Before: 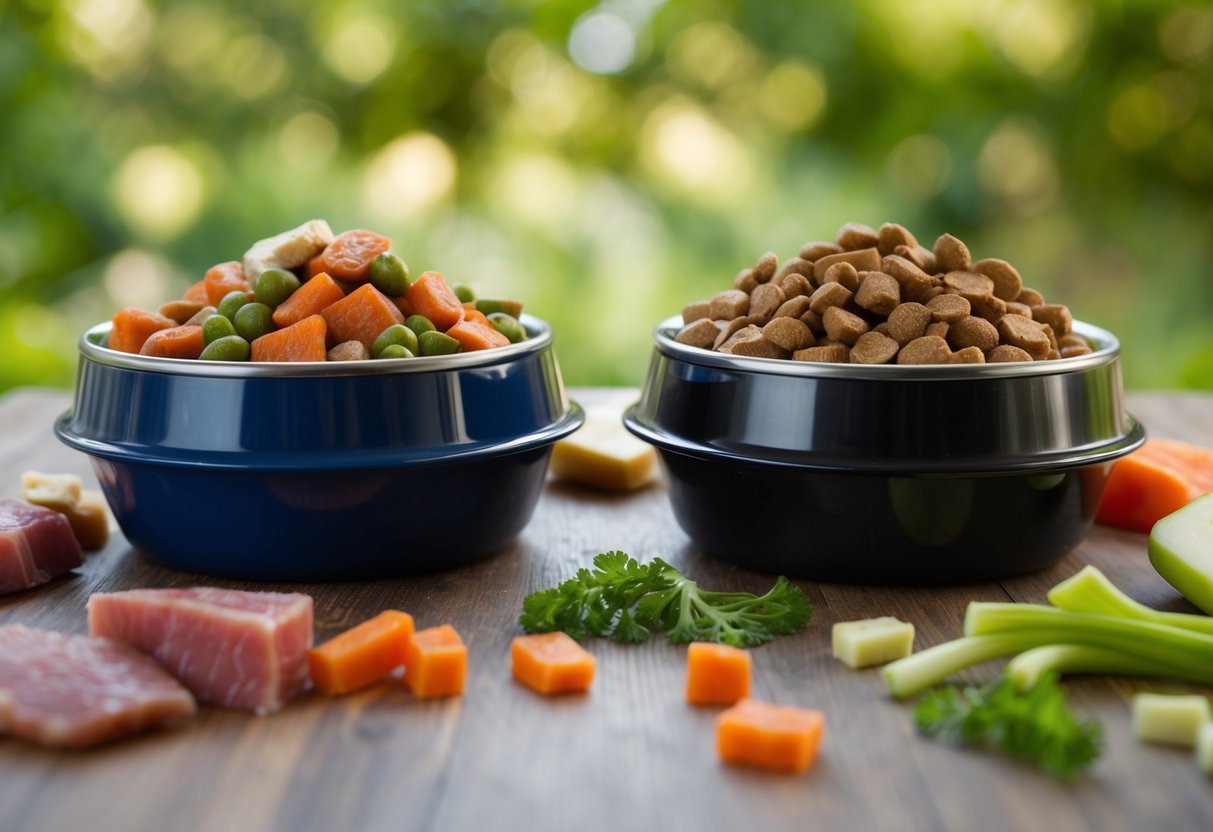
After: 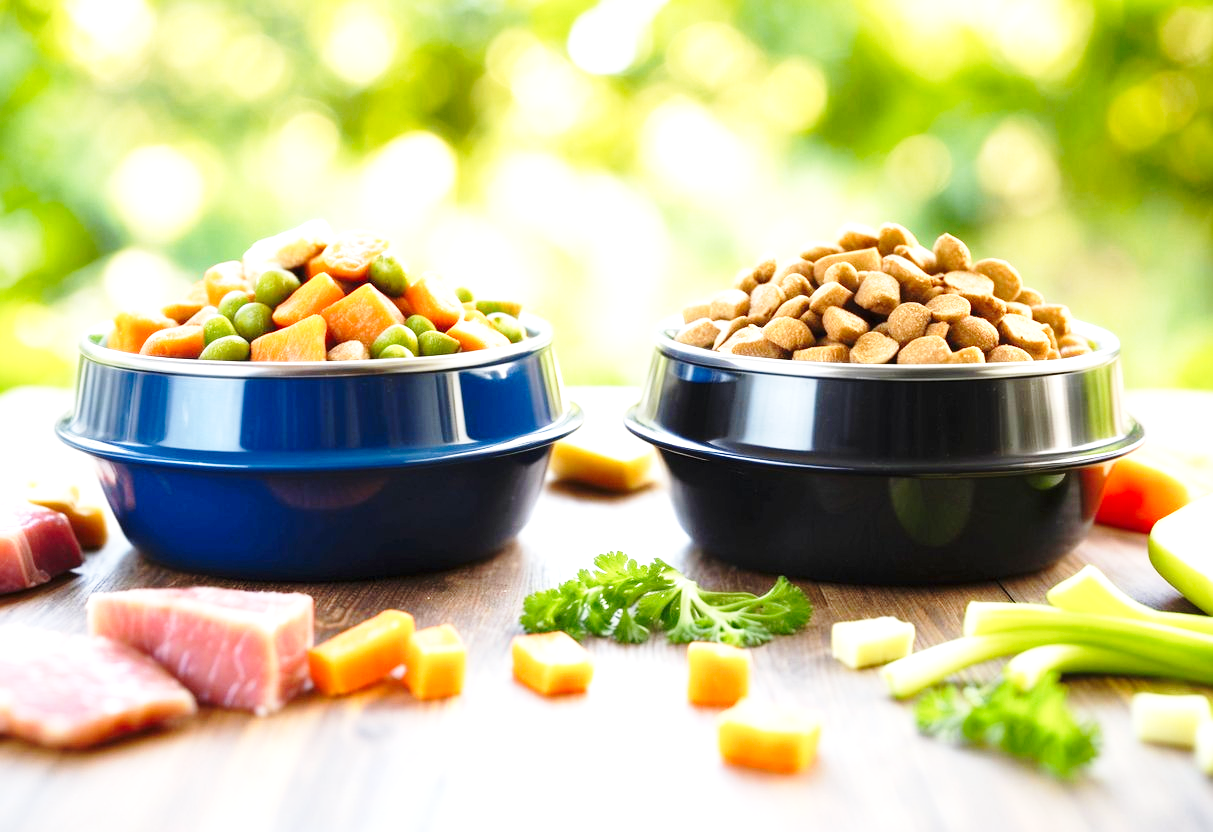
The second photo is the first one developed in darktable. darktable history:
base curve: curves: ch0 [(0, 0) (0.028, 0.03) (0.121, 0.232) (0.46, 0.748) (0.859, 0.968) (1, 1)], preserve colors none
exposure: black level correction 0, exposure 1.5 EV, compensate highlight preservation false
